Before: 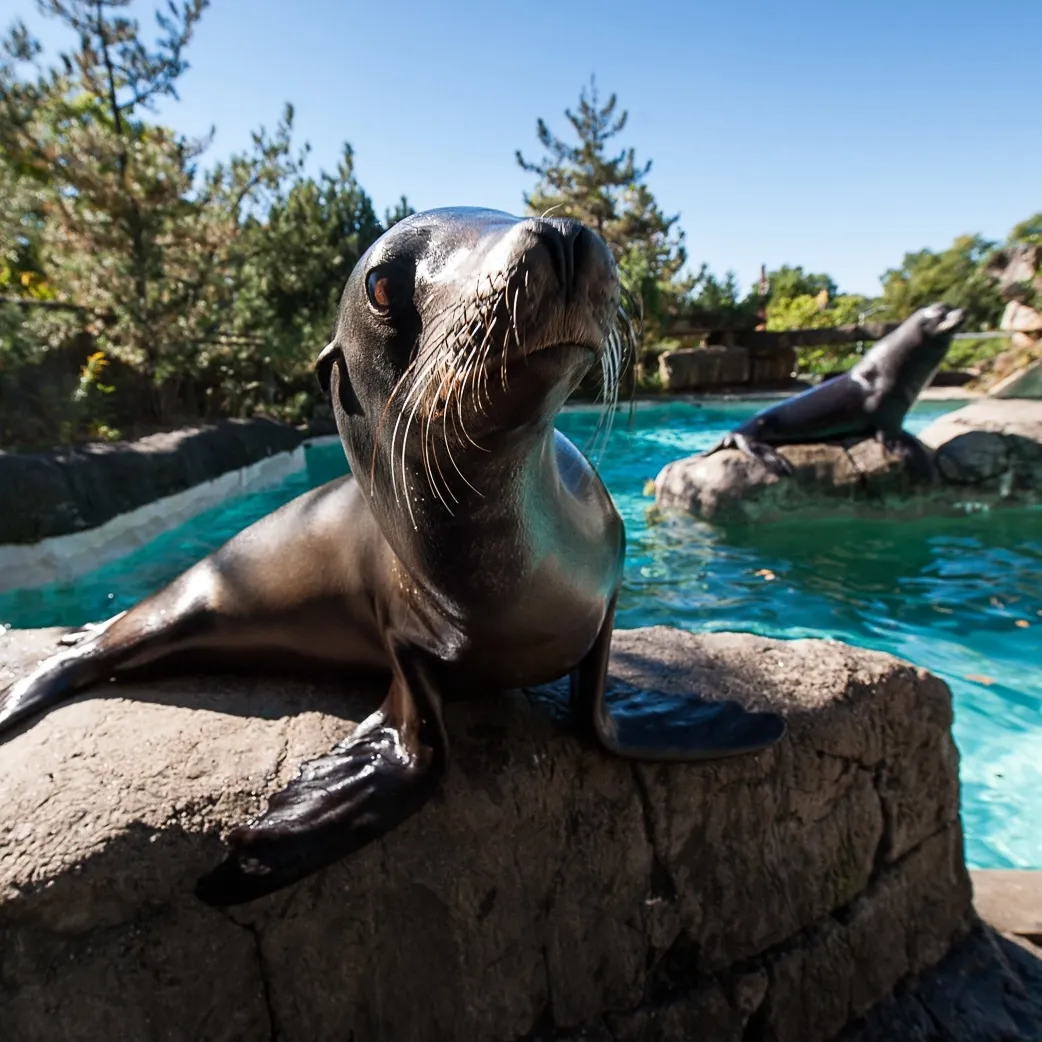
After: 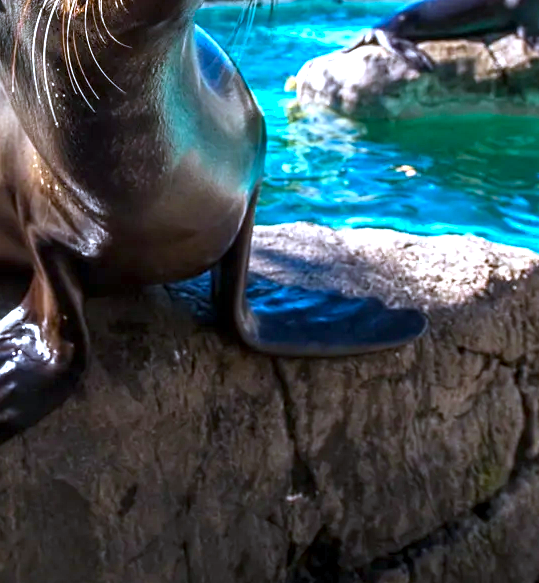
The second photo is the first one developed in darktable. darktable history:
exposure: black level correction 0, exposure 1.1 EV, compensate exposure bias true, compensate highlight preservation false
color balance rgb: linear chroma grading › global chroma 10%, perceptual saturation grading › global saturation 30%, global vibrance 10%
white balance: red 0.926, green 1.003, blue 1.133
crop: left 34.479%, top 38.822%, right 13.718%, bottom 5.172%
local contrast: on, module defaults
